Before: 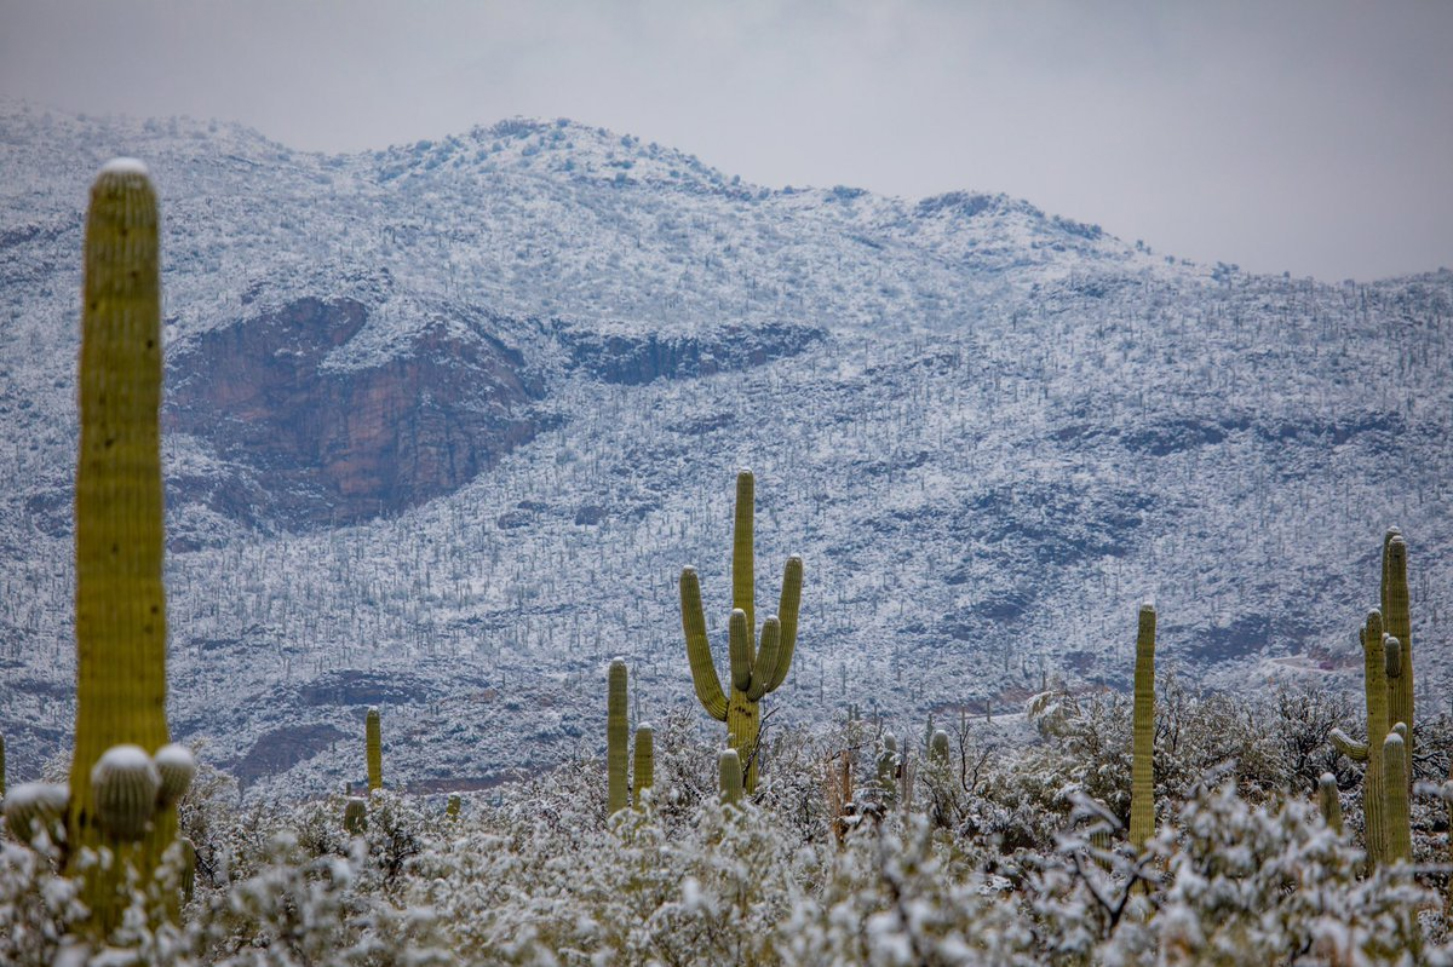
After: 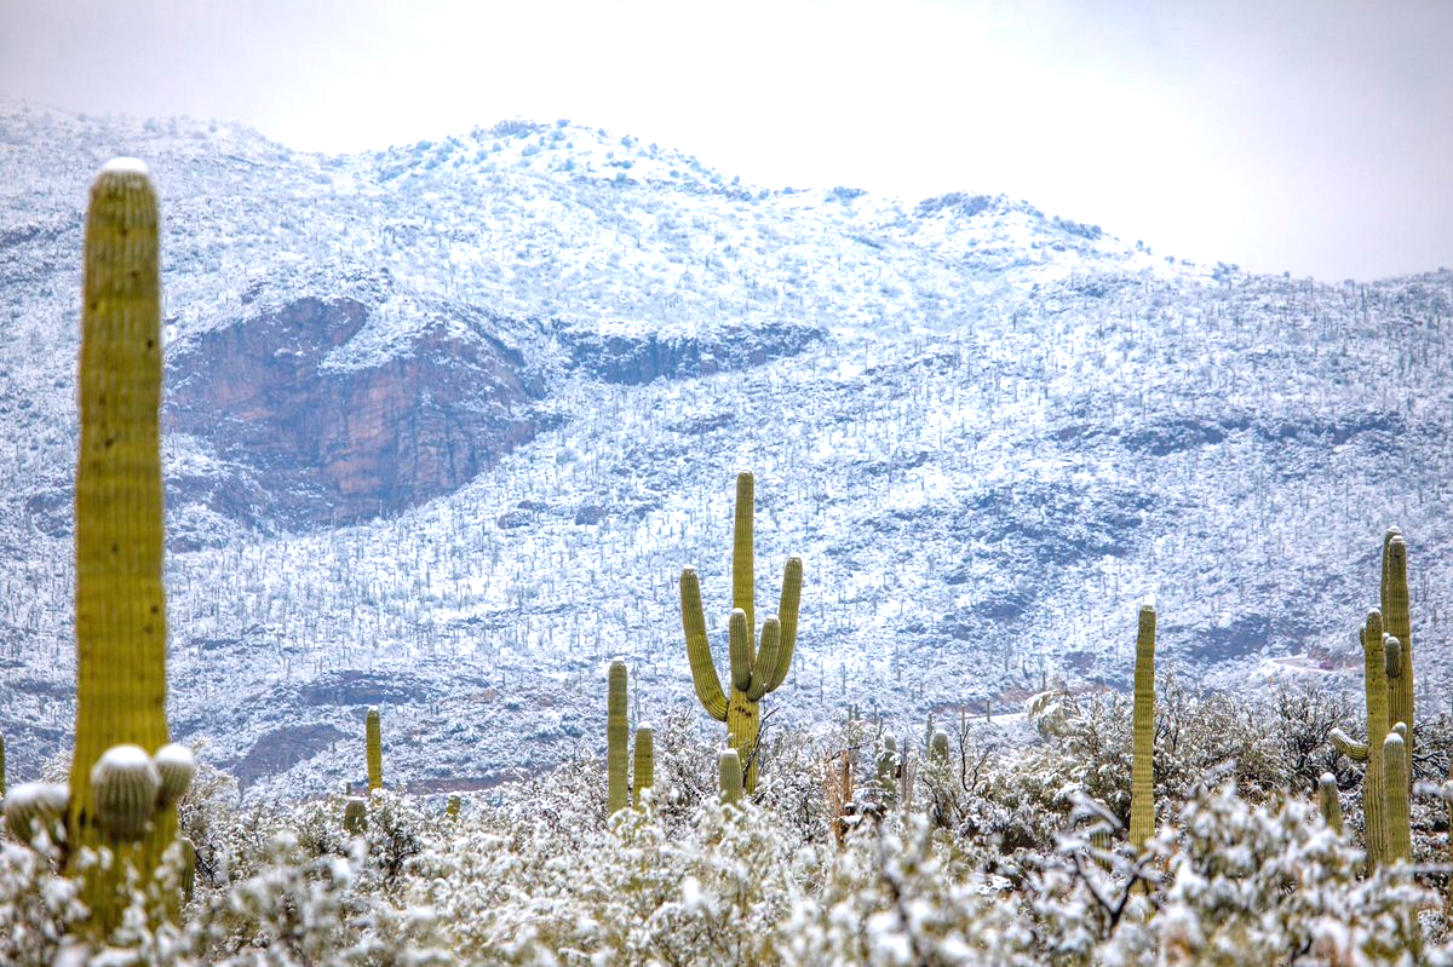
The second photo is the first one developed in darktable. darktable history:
exposure: black level correction 0, exposure 1.199 EV, compensate highlight preservation false
